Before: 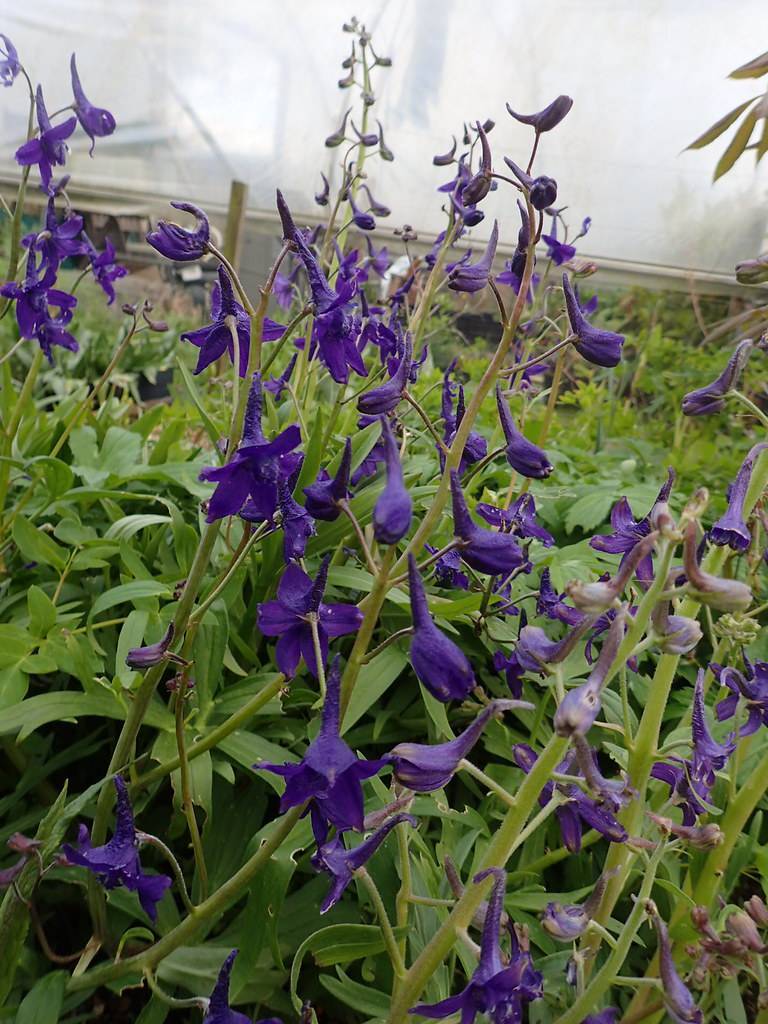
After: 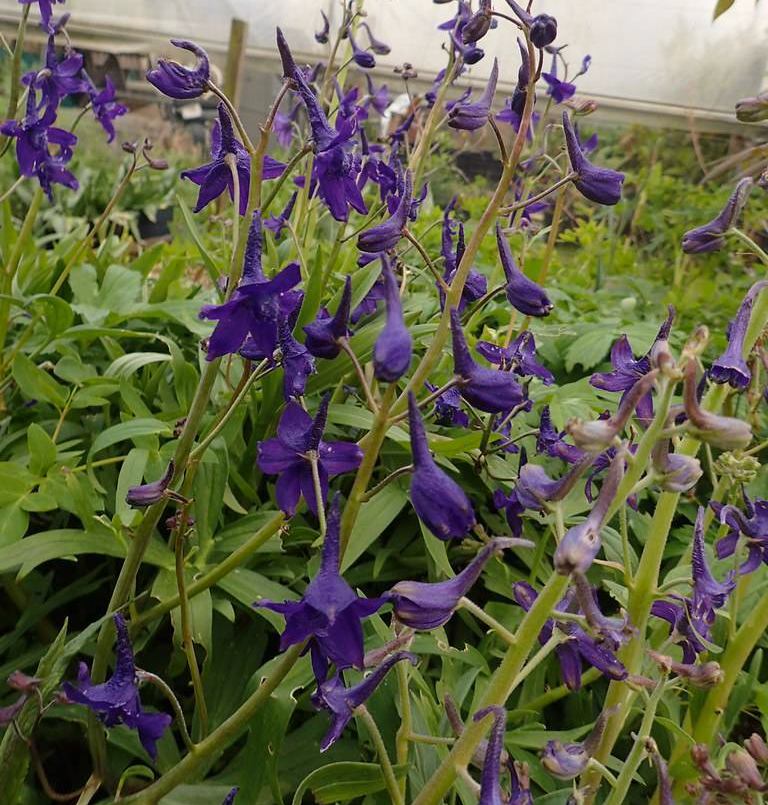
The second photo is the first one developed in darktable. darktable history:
color calibration: output R [1.063, -0.012, -0.003, 0], output G [0, 1.022, 0.021, 0], output B [-0.079, 0.047, 1, 0], illuminant same as pipeline (D50), adaptation XYZ, x 0.345, y 0.358, temperature 5022.48 K
crop and rotate: top 15.829%, bottom 5.485%
